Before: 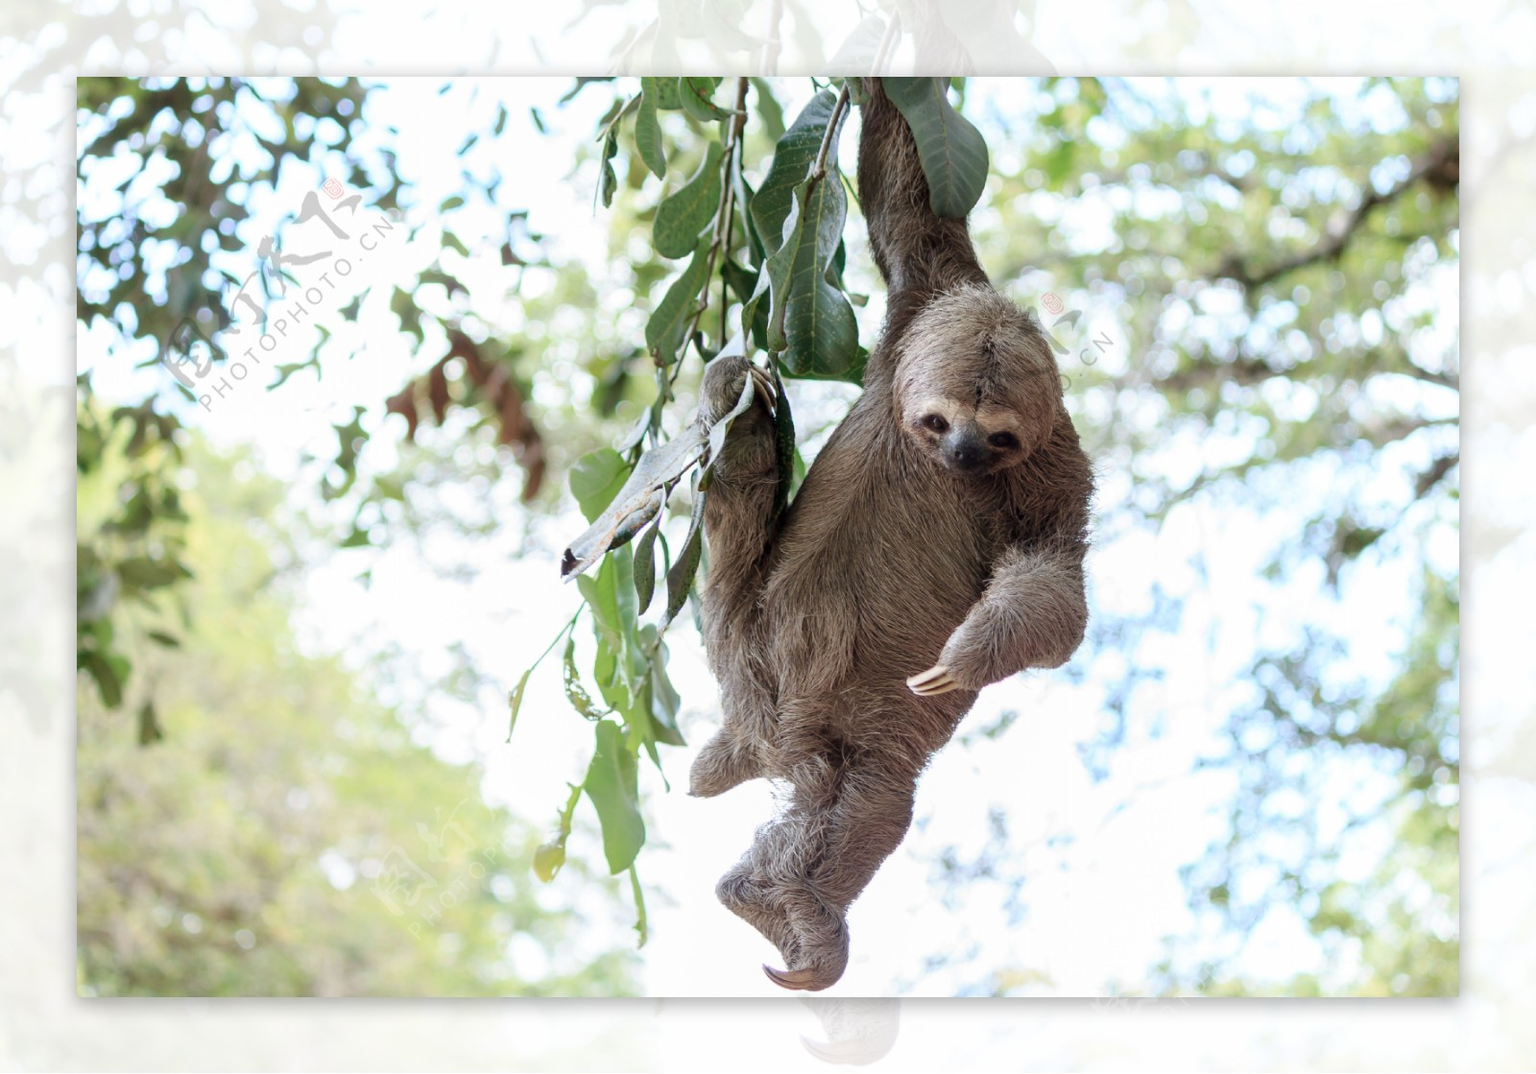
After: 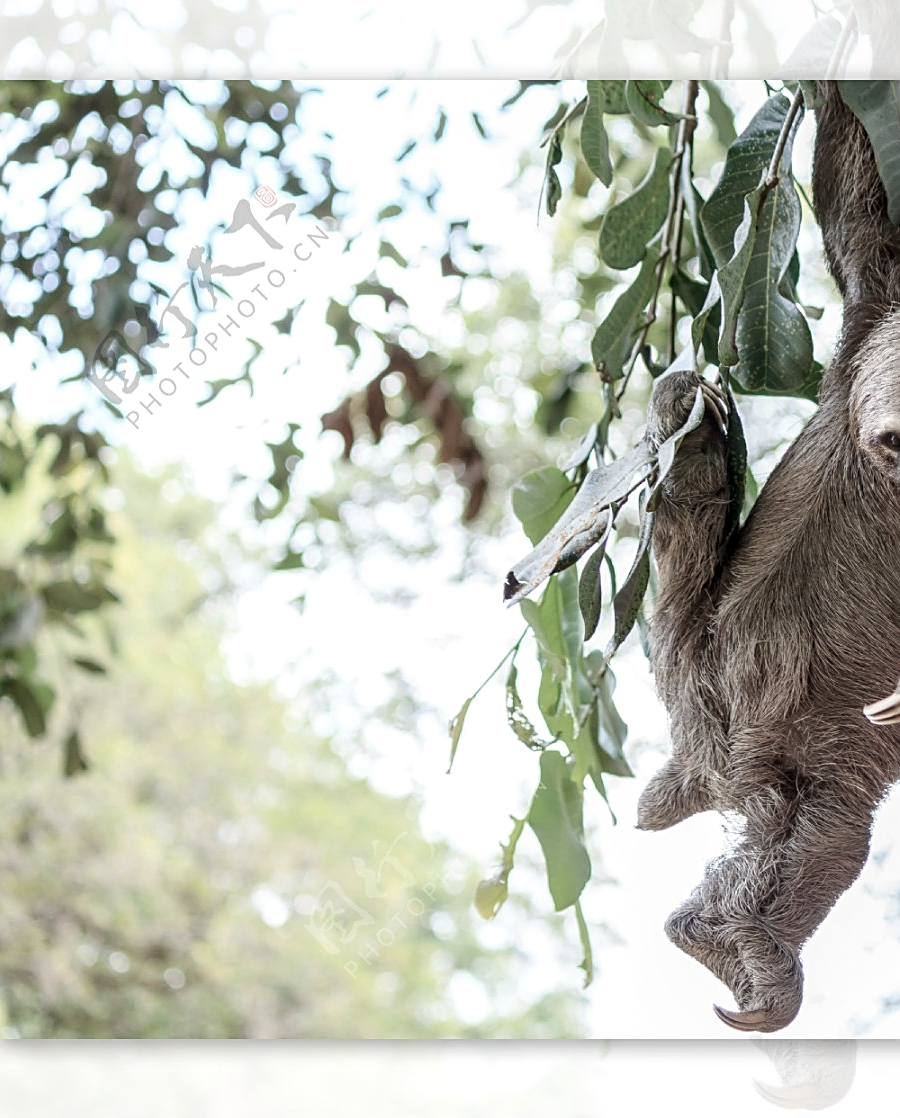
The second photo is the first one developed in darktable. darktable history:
contrast brightness saturation: contrast 0.1, saturation -0.3
local contrast: on, module defaults
crop: left 5.114%, right 38.589%
sharpen: on, module defaults
